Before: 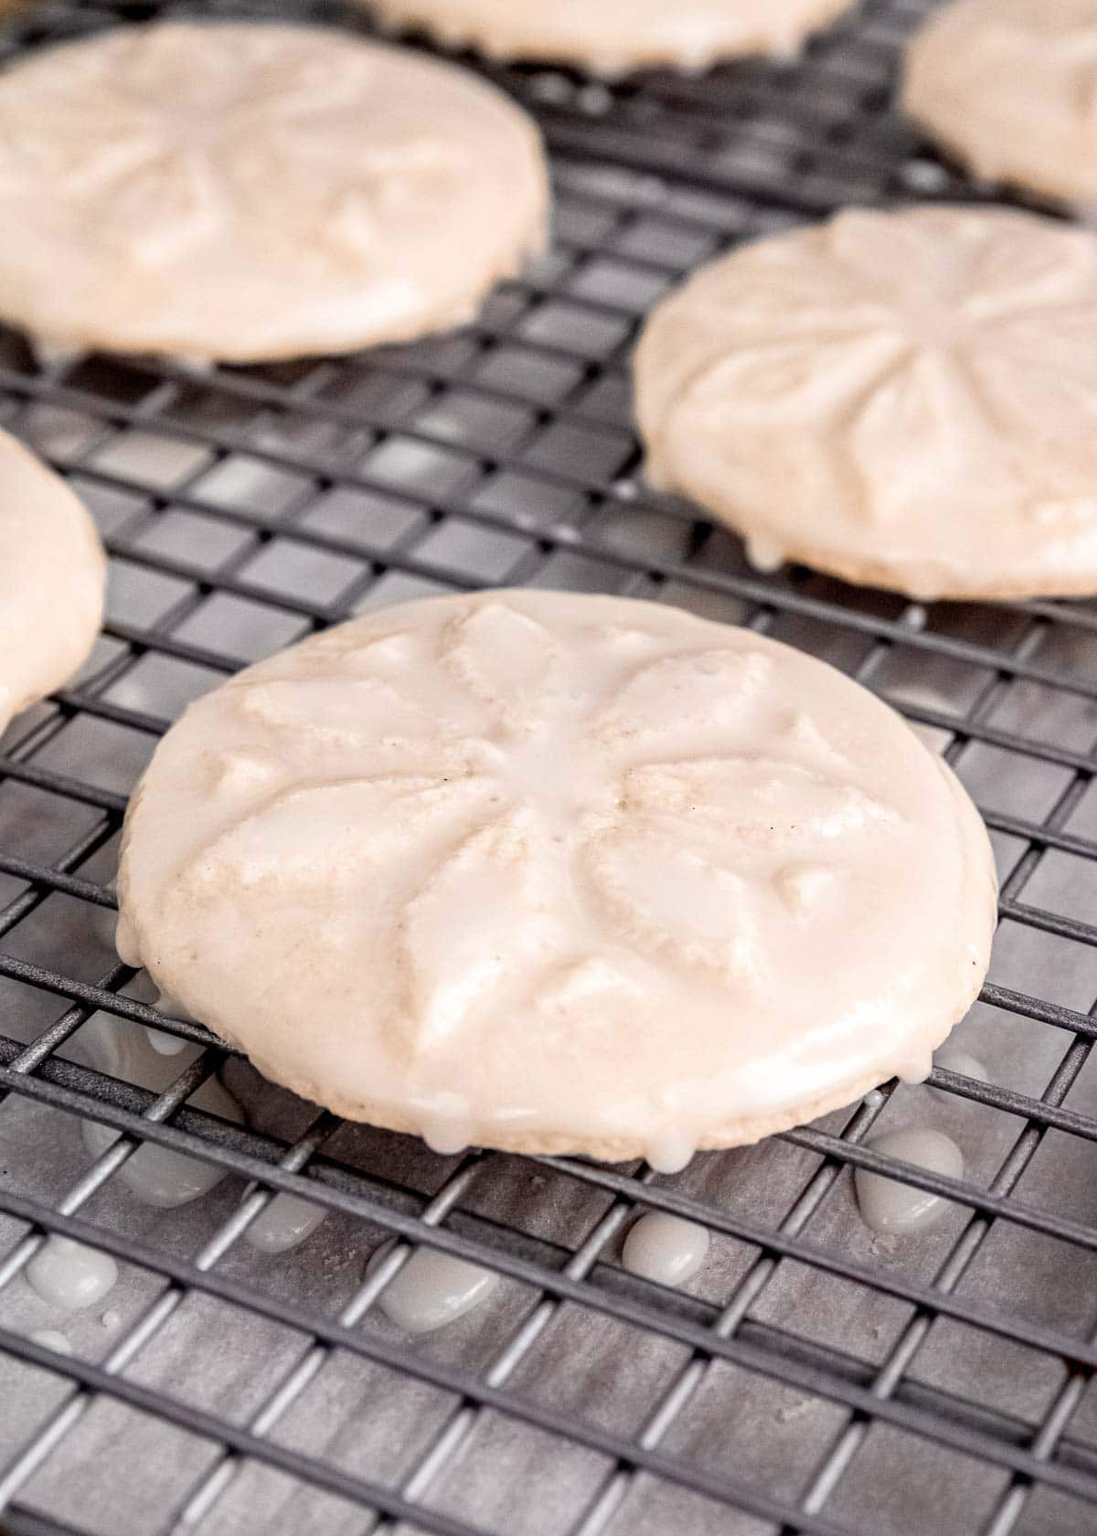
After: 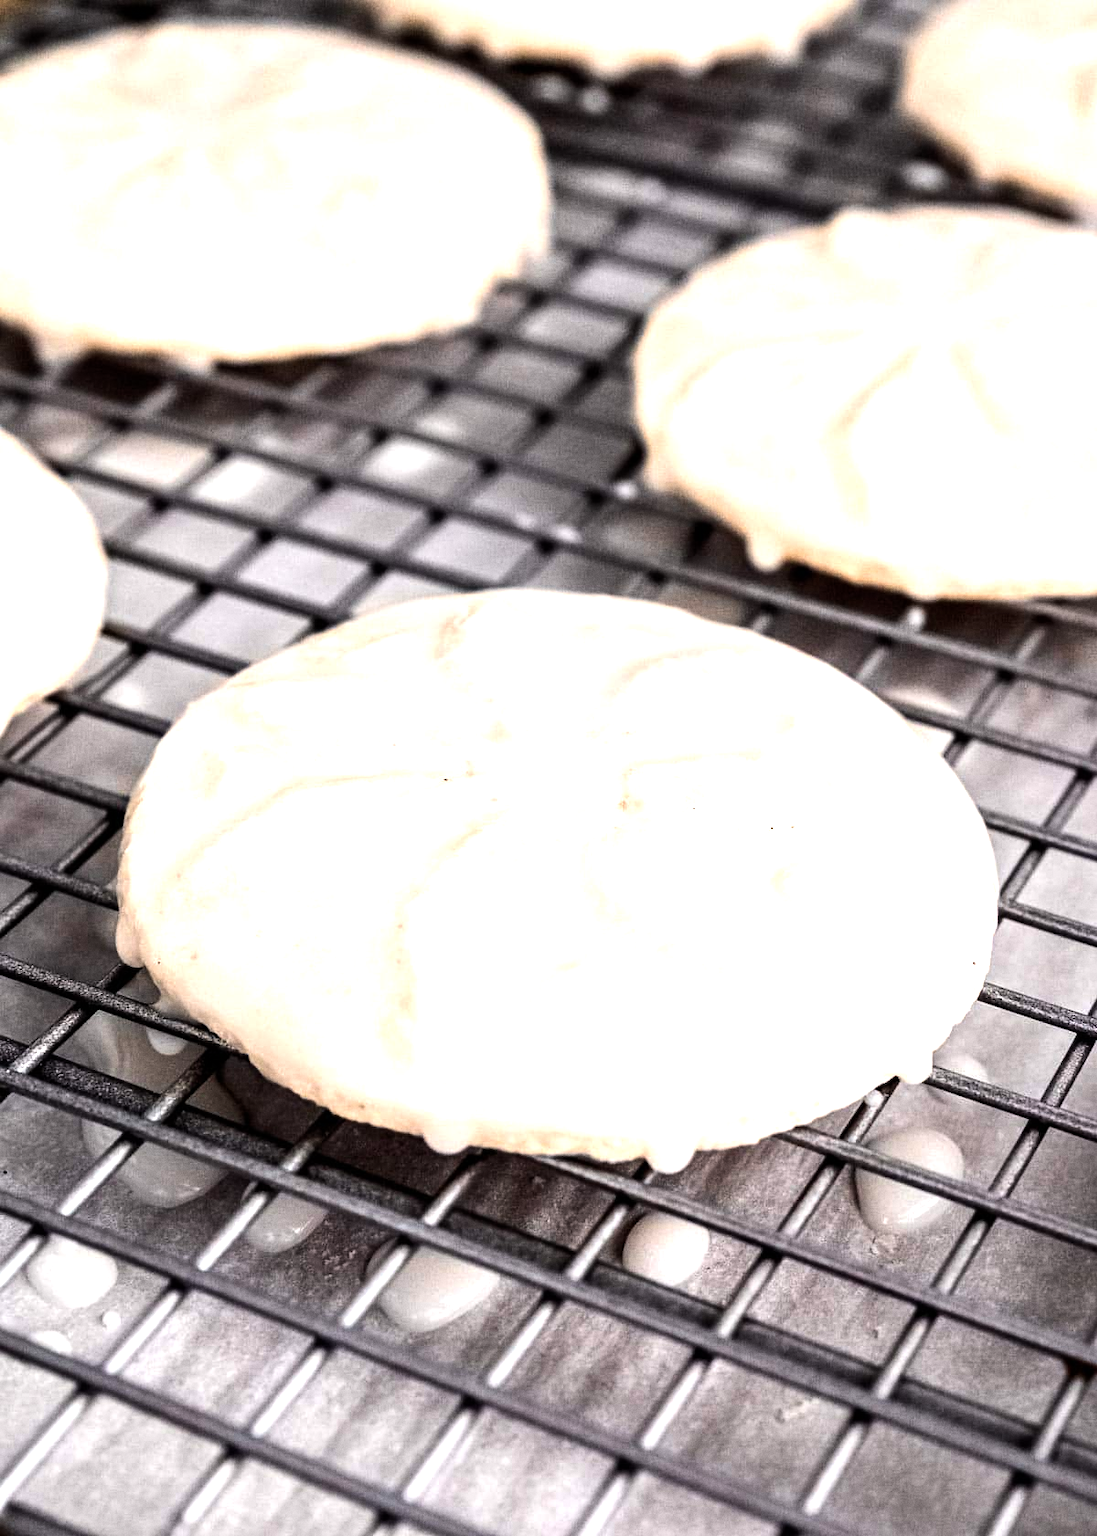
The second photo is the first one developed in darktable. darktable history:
grain: coarseness 0.09 ISO, strength 16.61%
tone equalizer: -8 EV -1.08 EV, -7 EV -1.01 EV, -6 EV -0.867 EV, -5 EV -0.578 EV, -3 EV 0.578 EV, -2 EV 0.867 EV, -1 EV 1.01 EV, +0 EV 1.08 EV, edges refinement/feathering 500, mask exposure compensation -1.57 EV, preserve details no
